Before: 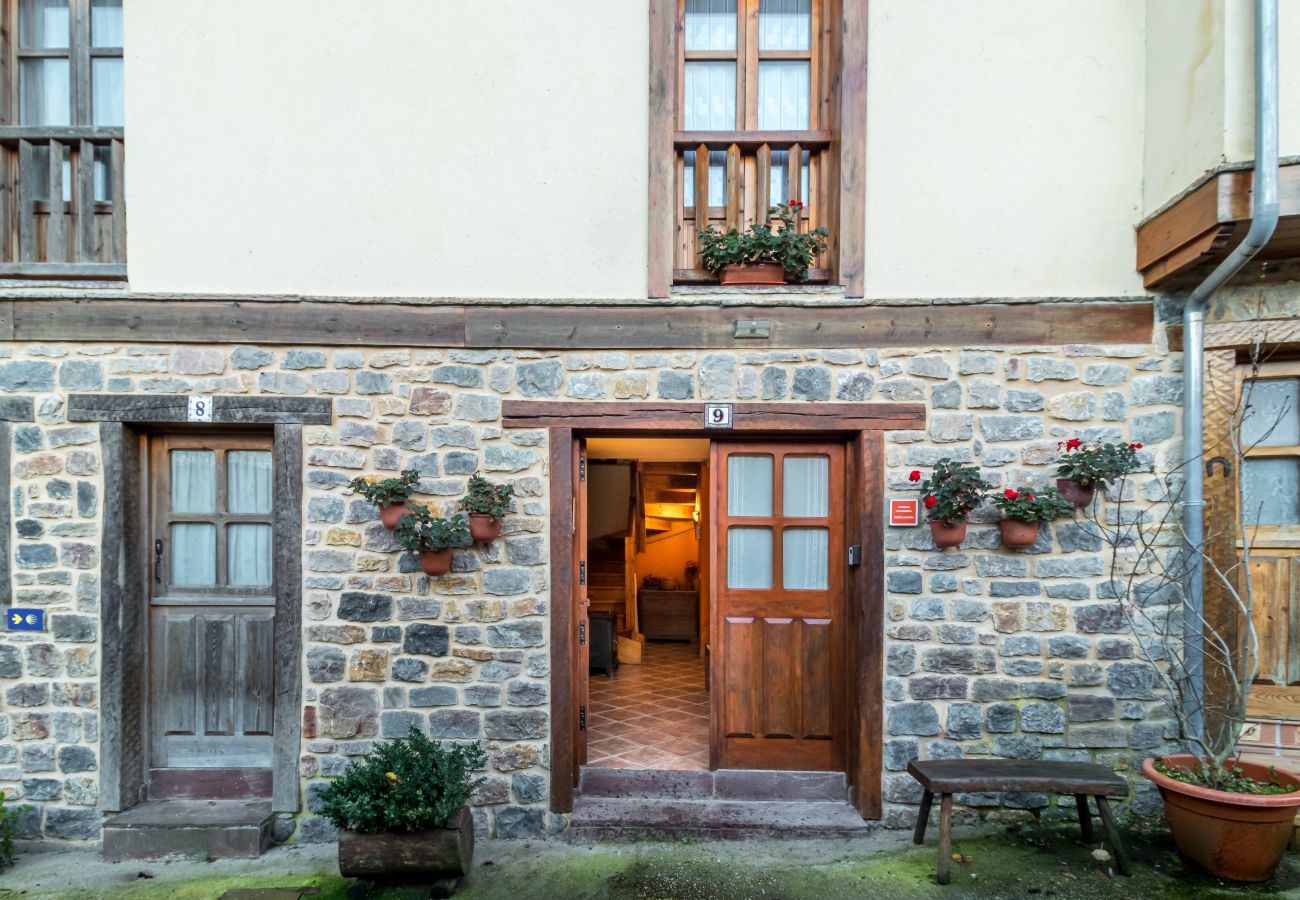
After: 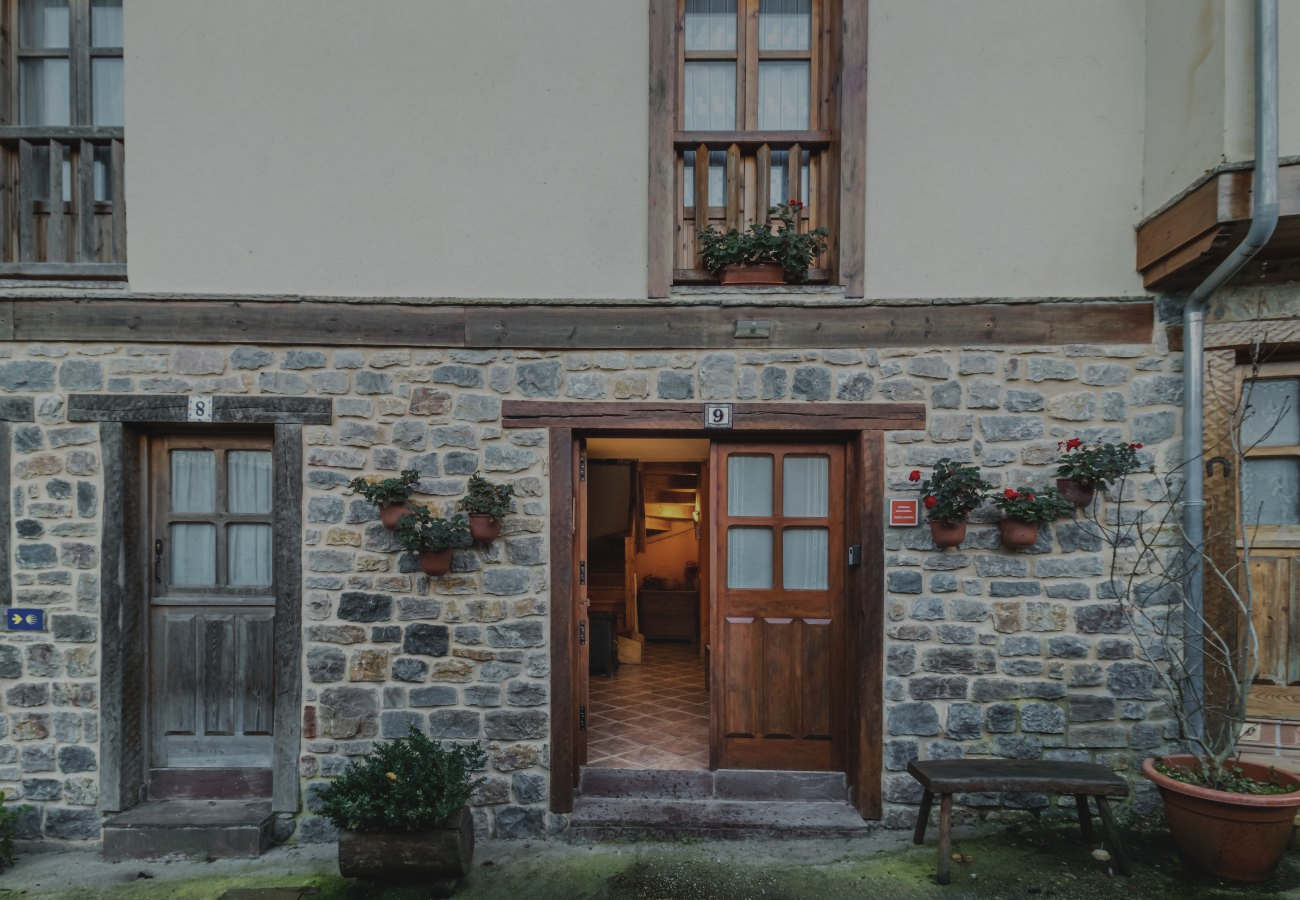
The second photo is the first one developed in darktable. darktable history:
exposure: black level correction -0.016, exposure -1.018 EV, compensate highlight preservation false
graduated density: on, module defaults
contrast brightness saturation: contrast 0.11, saturation -0.17
